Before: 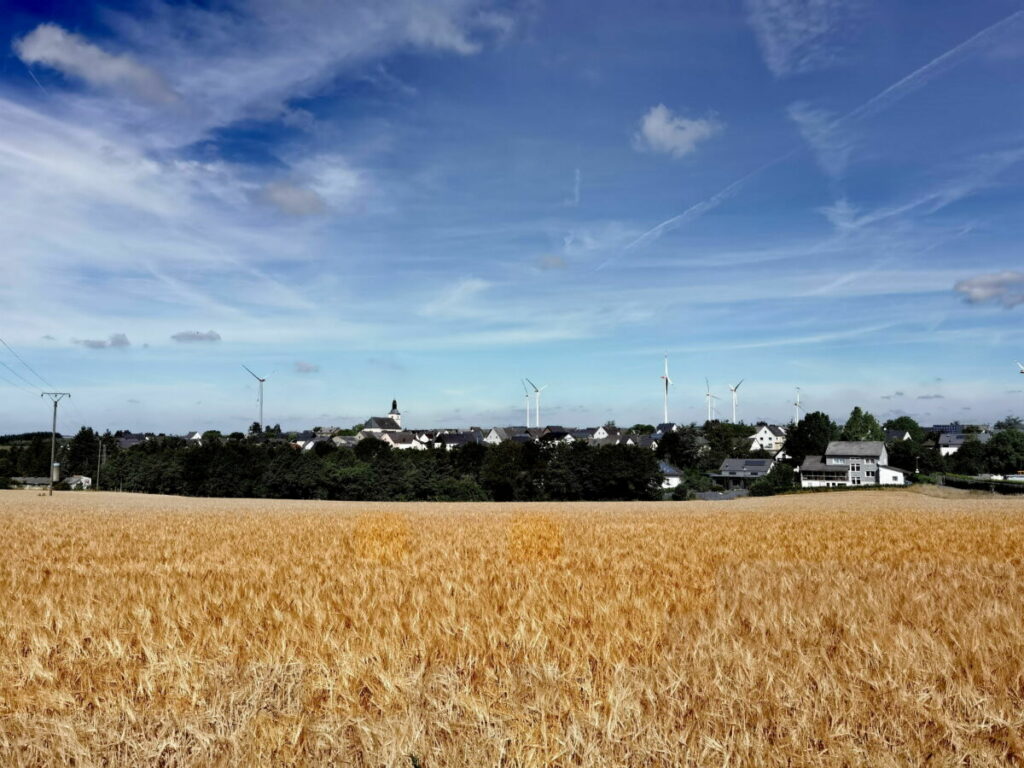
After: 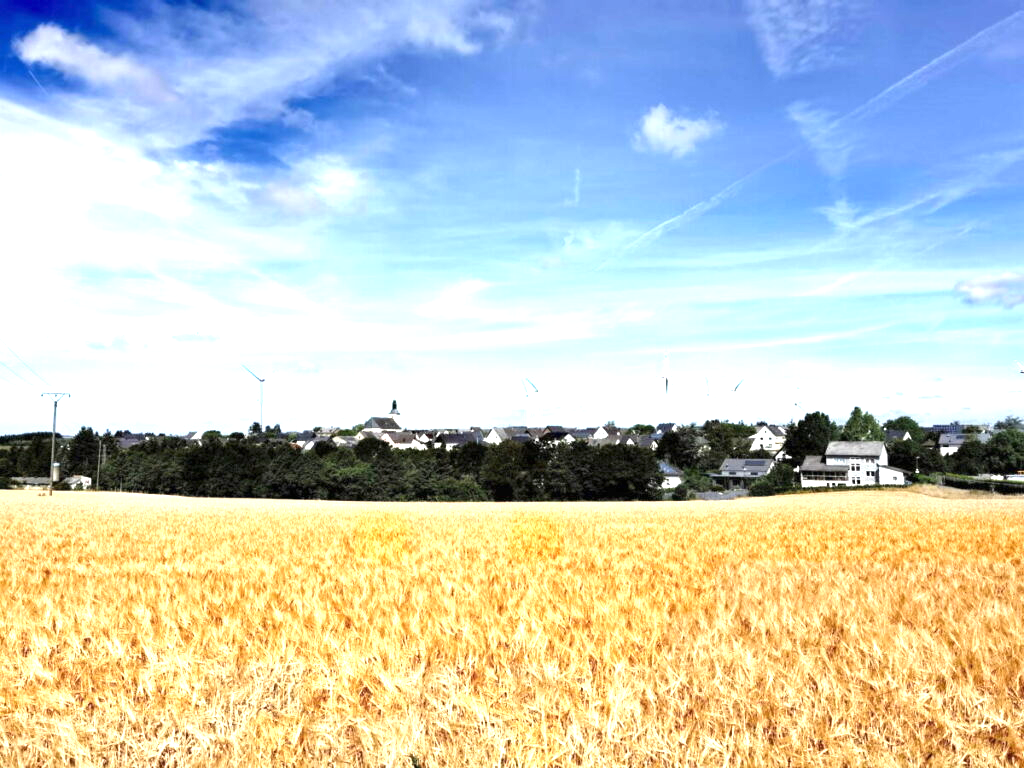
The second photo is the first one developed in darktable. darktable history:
exposure: black level correction 0, exposure 1.477 EV, compensate highlight preservation false
